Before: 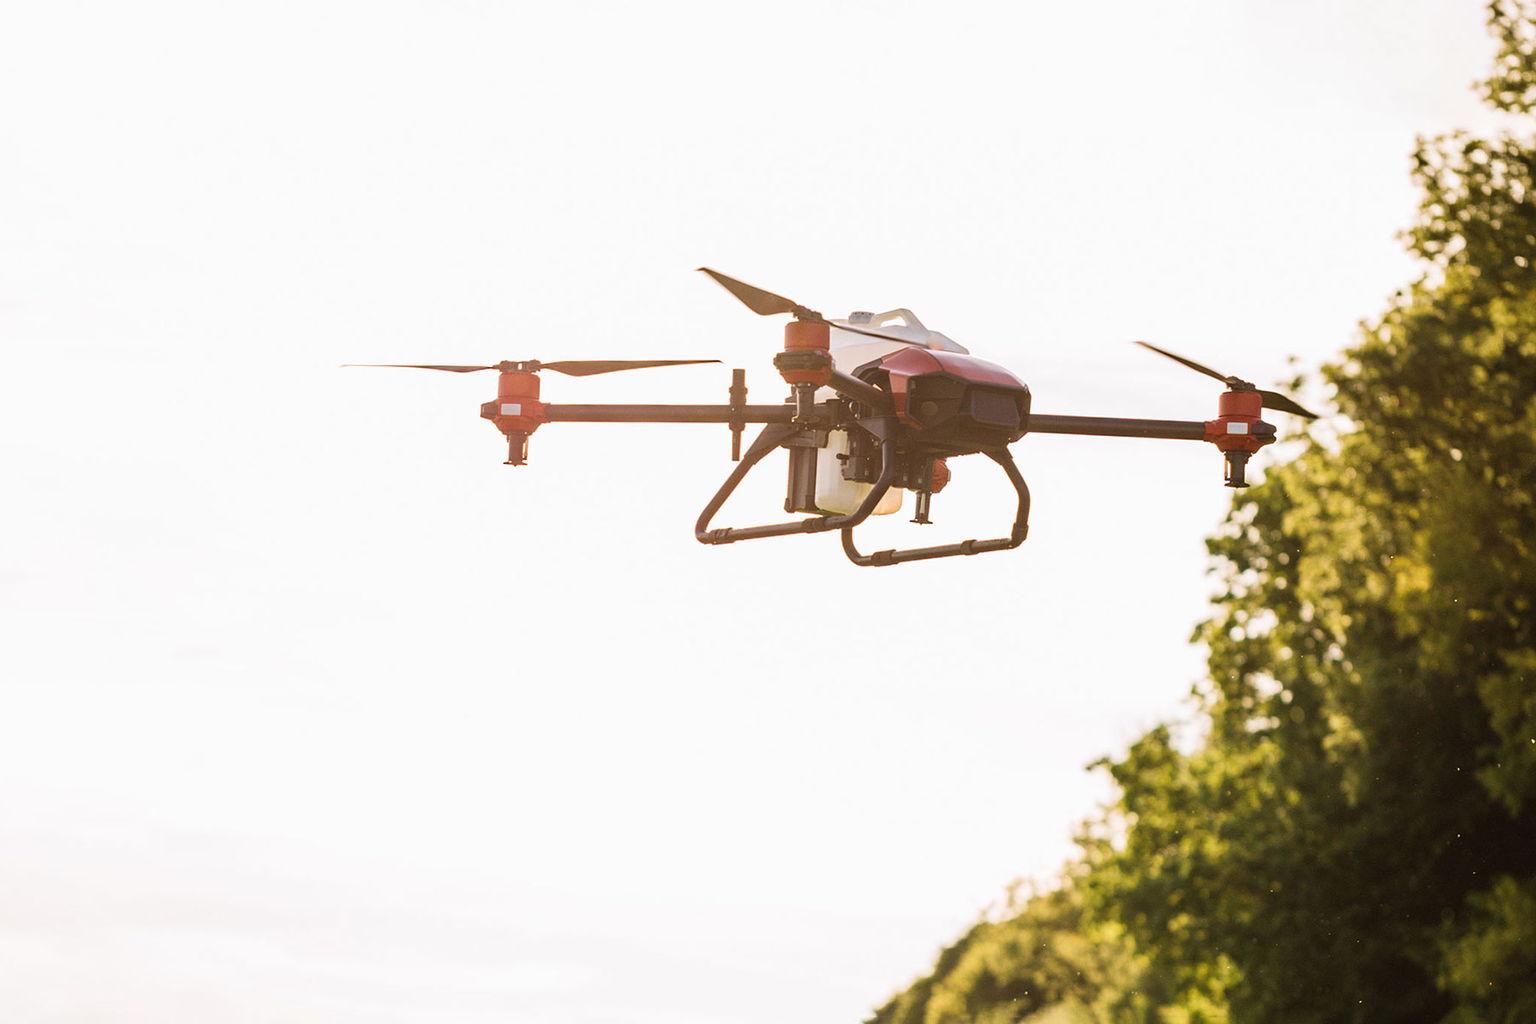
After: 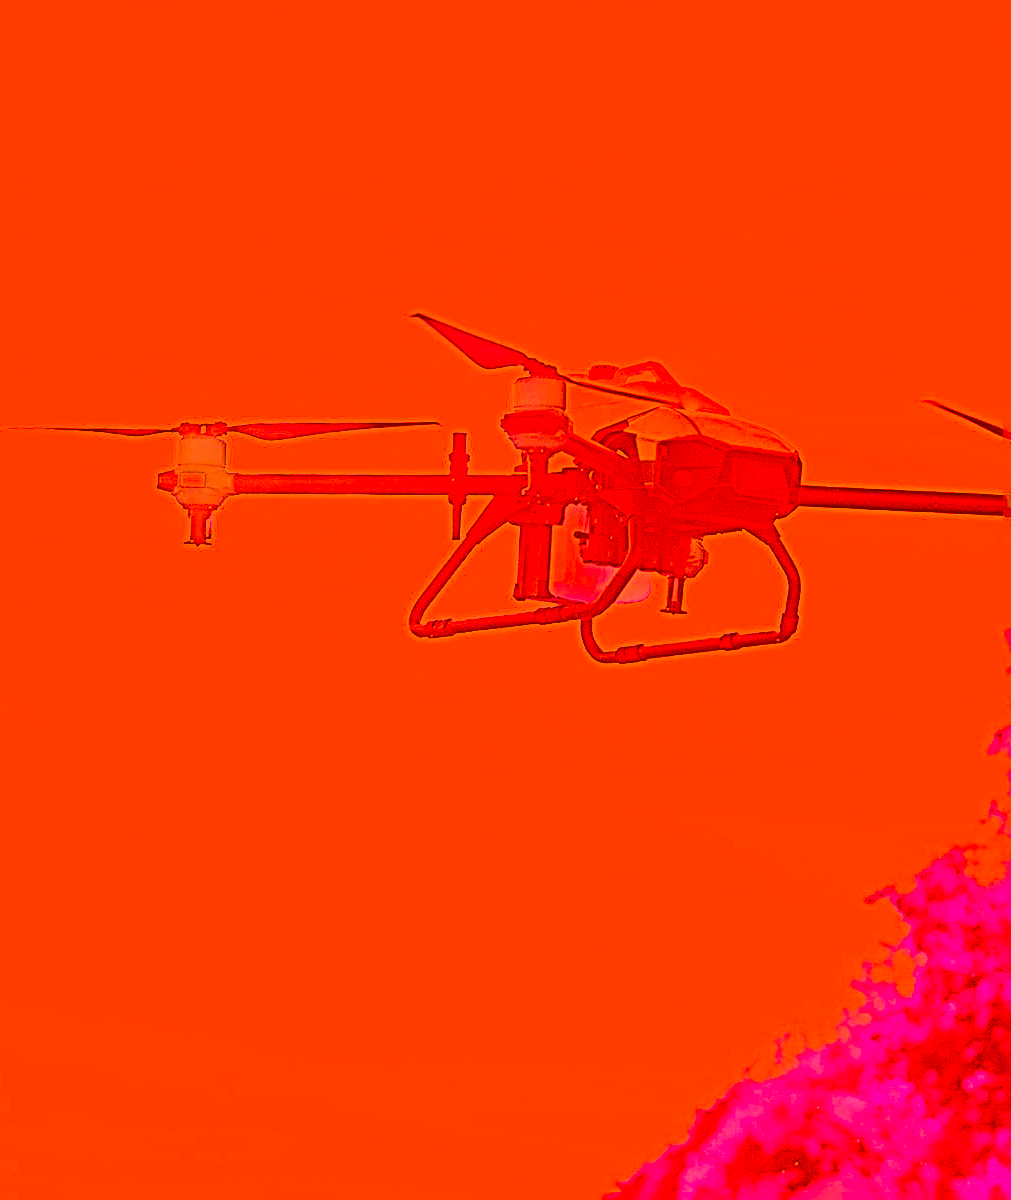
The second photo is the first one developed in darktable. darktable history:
exposure: black level correction 0, exposure 0.2 EV, compensate highlight preservation false
crop and rotate: left 22.557%, right 21.242%
sharpen: radius 3.148, amount 1.747
filmic rgb: black relative exposure -7.65 EV, white relative exposure 4.56 EV, hardness 3.61
contrast brightness saturation: brightness 0.184, saturation -0.488
color correction: highlights a* -39.09, highlights b* -39.67, shadows a* -39.7, shadows b* -39.61, saturation -2.96
